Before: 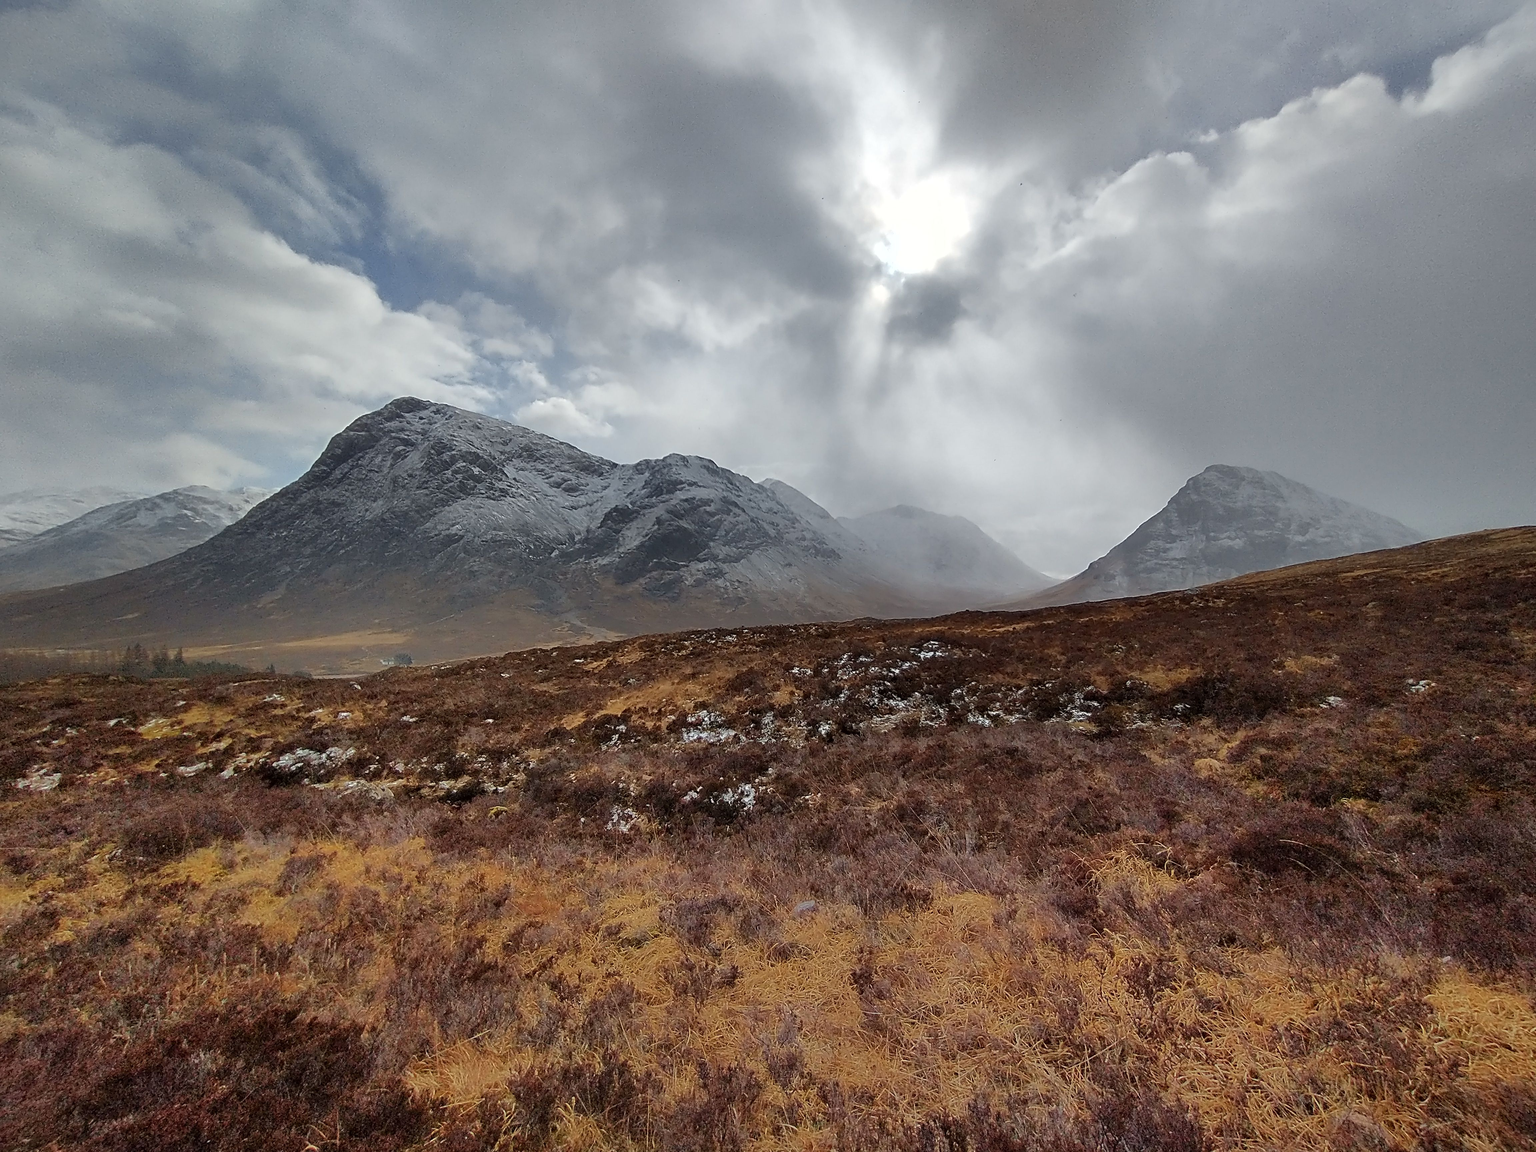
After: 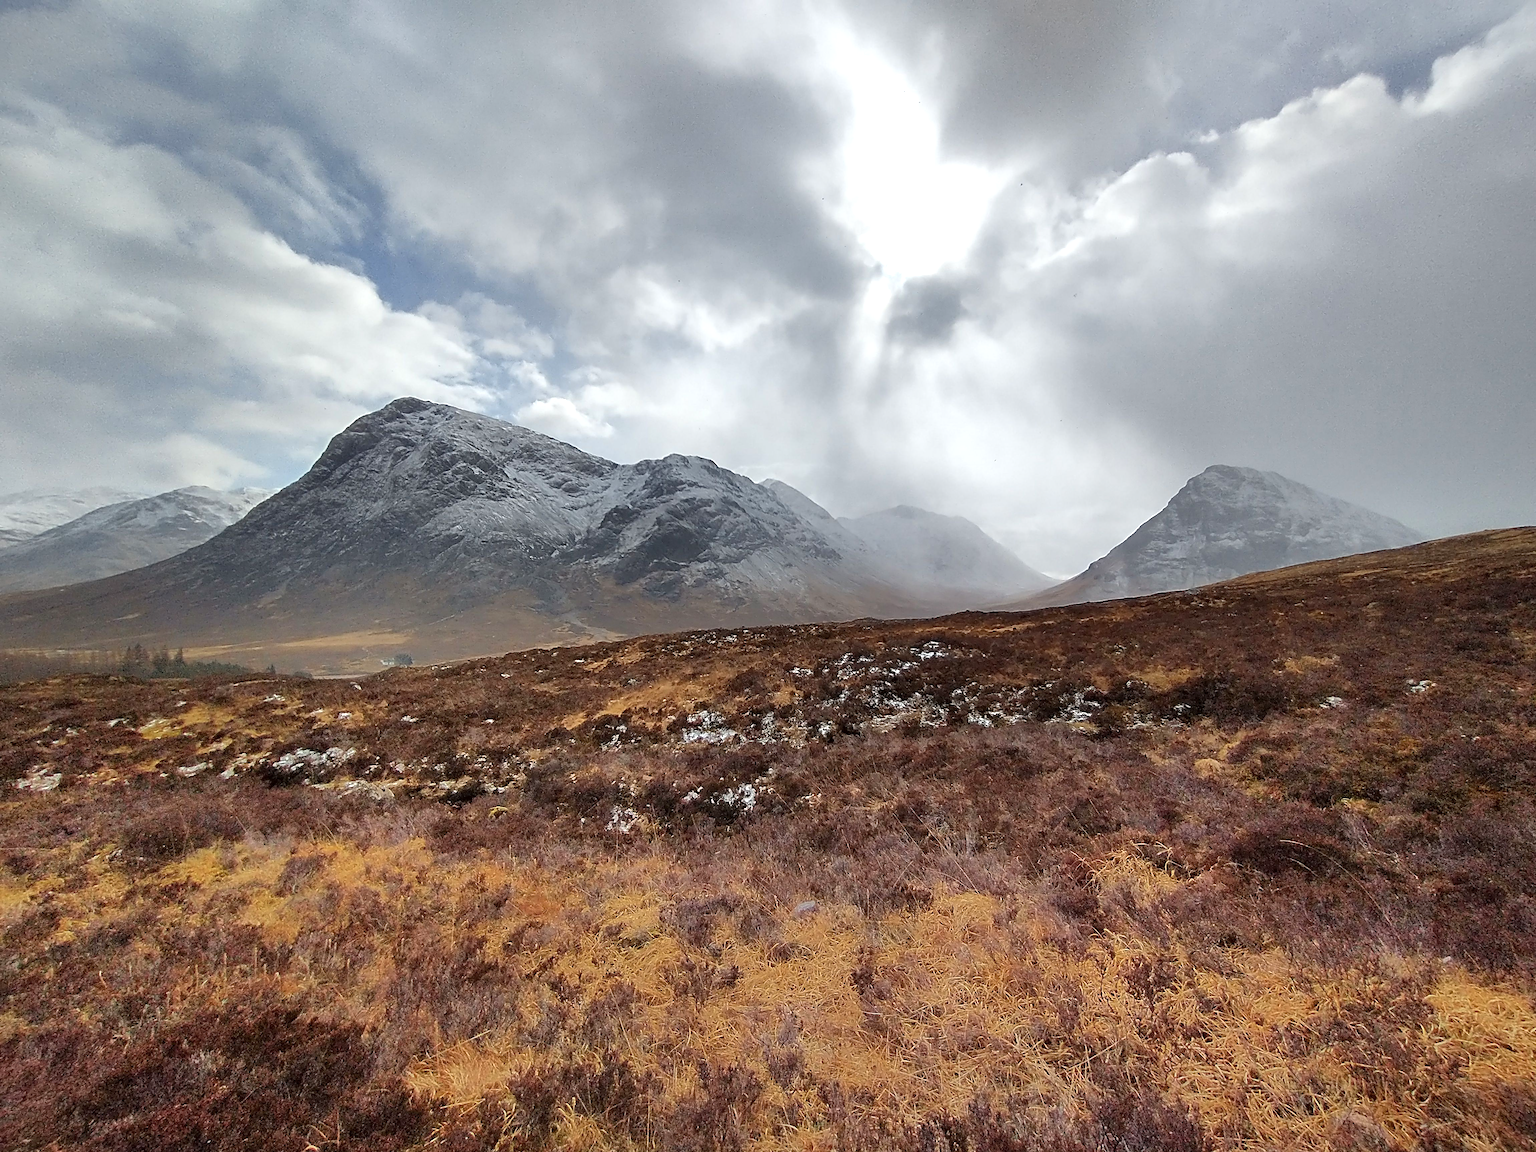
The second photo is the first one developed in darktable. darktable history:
exposure: exposure 0.527 EV, compensate highlight preservation false
